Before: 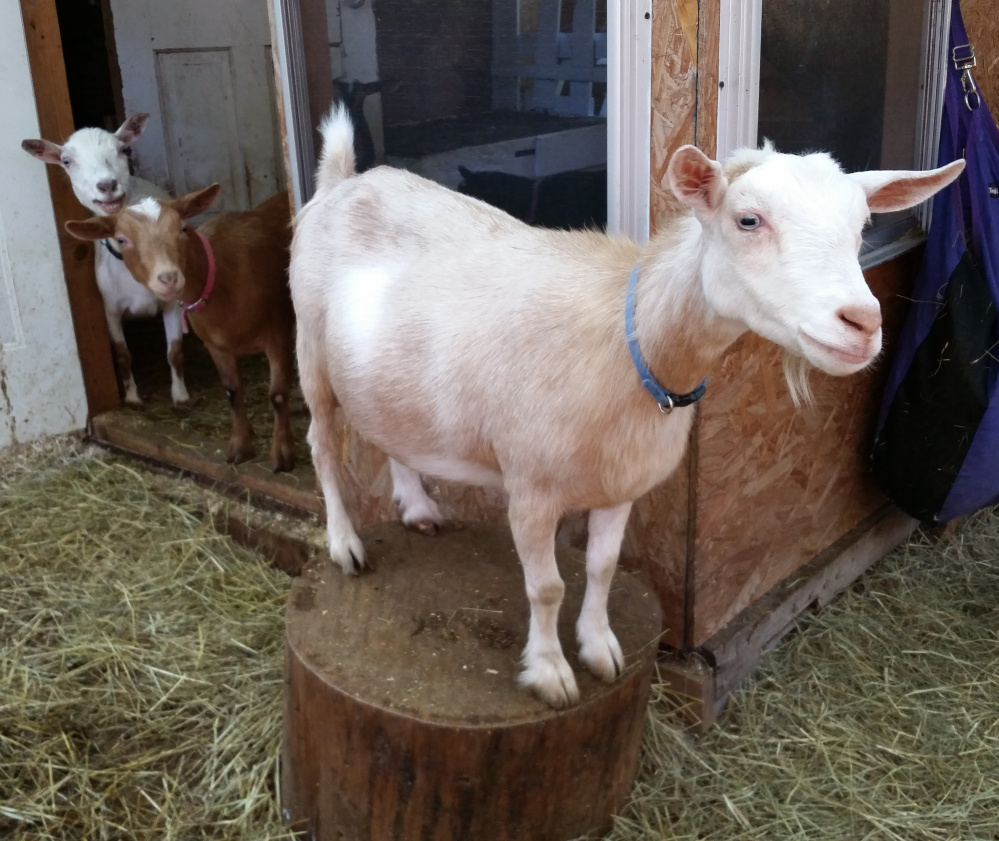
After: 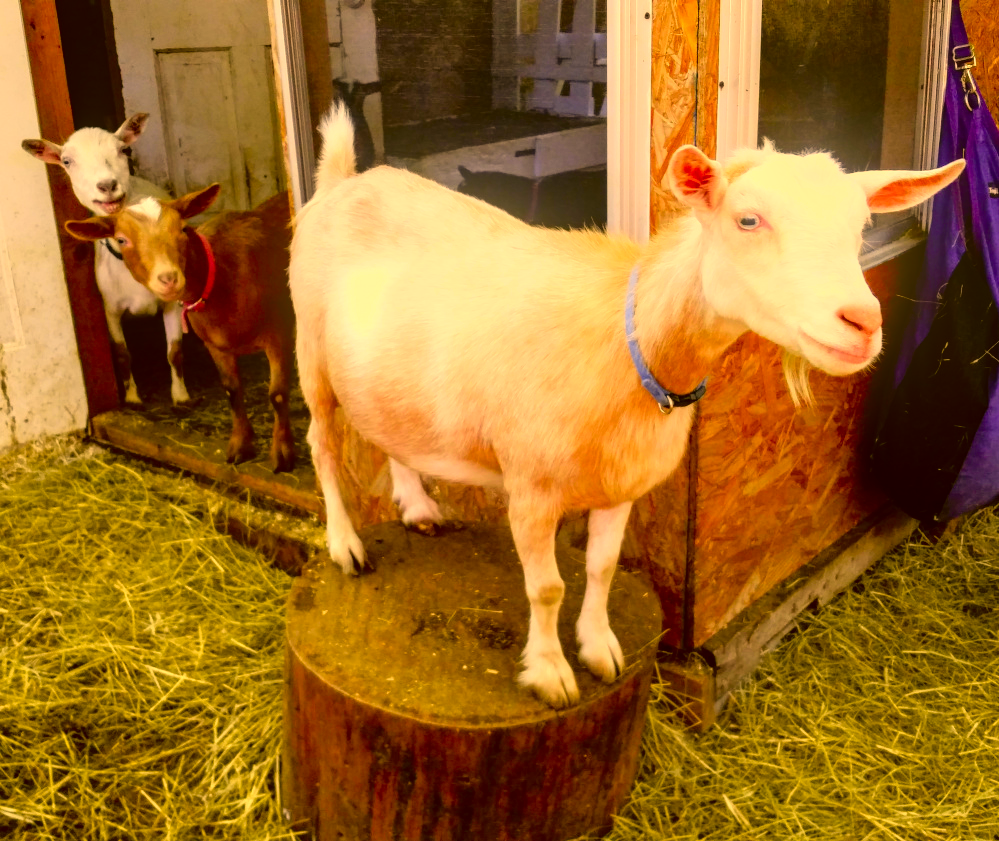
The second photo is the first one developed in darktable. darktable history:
color correction: highlights a* 10.44, highlights b* 30.04, shadows a* 2.73, shadows b* 17.51, saturation 1.72
exposure: black level correction 0, exposure 0.7 EV, compensate exposure bias true, compensate highlight preservation false
local contrast: on, module defaults
tone curve: curves: ch0 [(0, 0.009) (0.105, 0.054) (0.195, 0.132) (0.289, 0.278) (0.384, 0.391) (0.513, 0.53) (0.66, 0.667) (0.895, 0.863) (1, 0.919)]; ch1 [(0, 0) (0.161, 0.092) (0.35, 0.33) (0.403, 0.395) (0.456, 0.469) (0.502, 0.499) (0.519, 0.514) (0.576, 0.584) (0.642, 0.658) (0.701, 0.742) (1, 0.942)]; ch2 [(0, 0) (0.371, 0.362) (0.437, 0.437) (0.501, 0.5) (0.53, 0.528) (0.569, 0.564) (0.619, 0.58) (0.883, 0.752) (1, 0.929)], color space Lab, independent channels, preserve colors none
bloom: size 13.65%, threshold 98.39%, strength 4.82%
